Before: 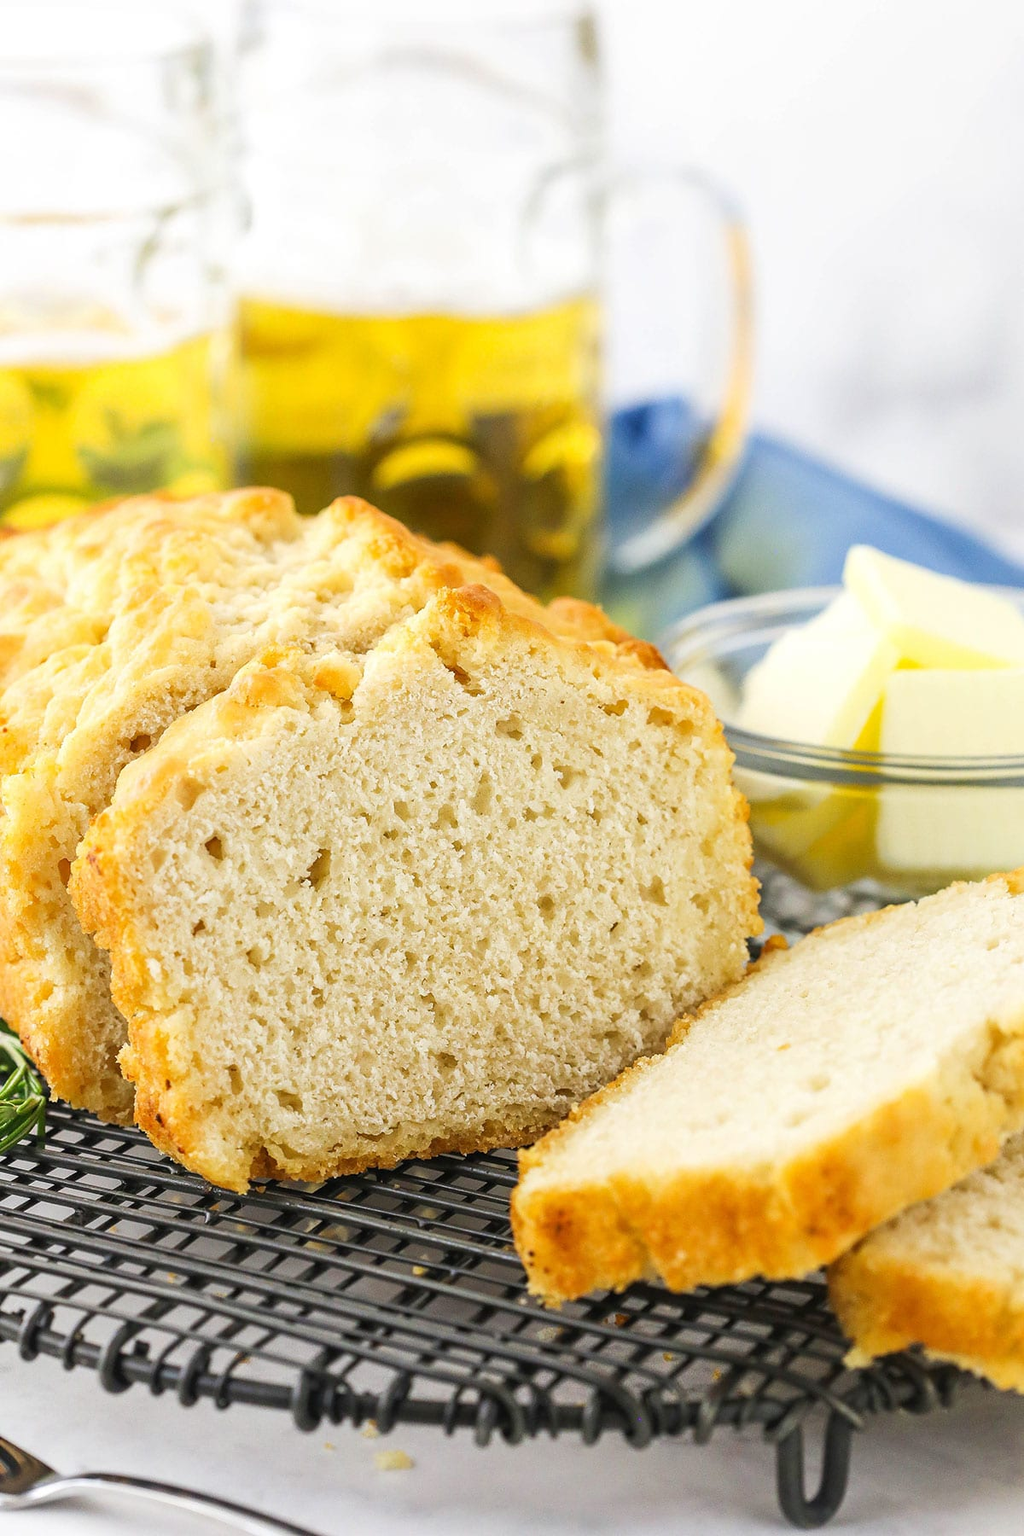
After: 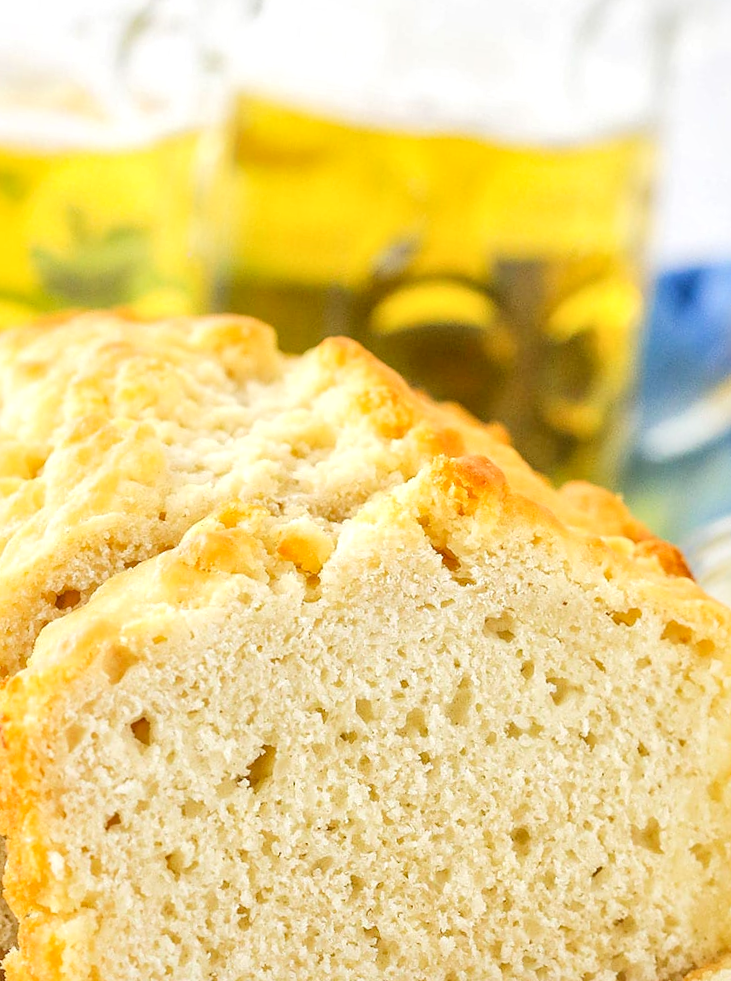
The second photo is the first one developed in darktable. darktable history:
crop and rotate: angle -6.03°, left 2.271%, top 6.876%, right 27.522%, bottom 30.329%
base curve: curves: ch0 [(0, 0) (0.158, 0.273) (0.879, 0.895) (1, 1)]
local contrast: mode bilateral grid, contrast 21, coarseness 49, detail 149%, midtone range 0.2
